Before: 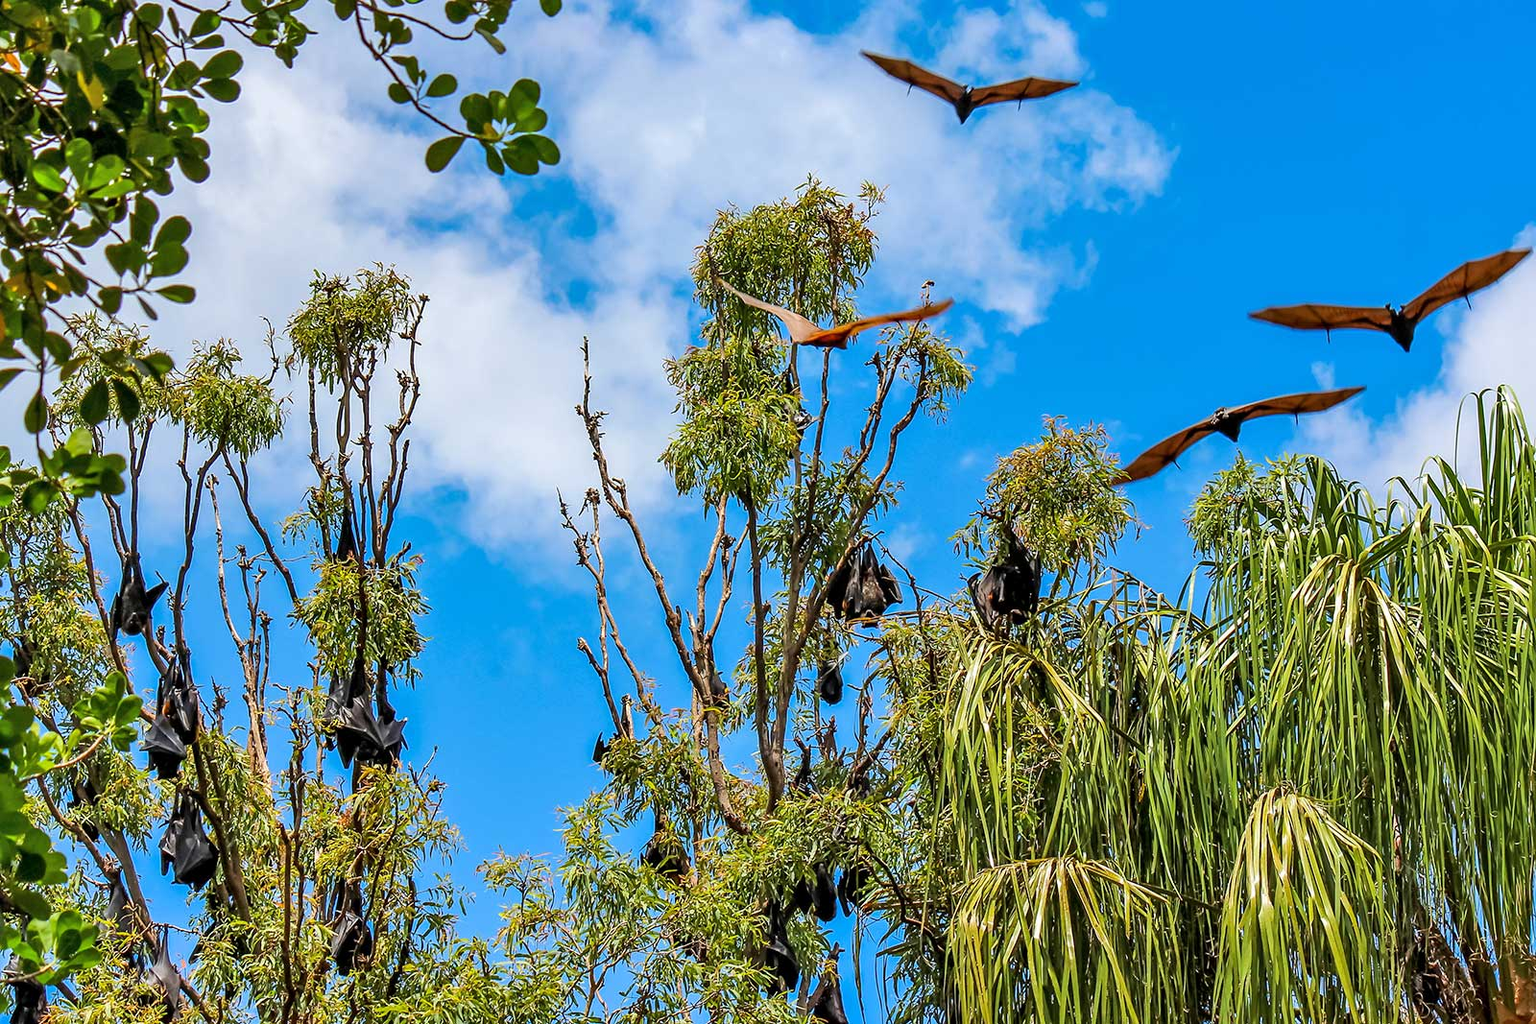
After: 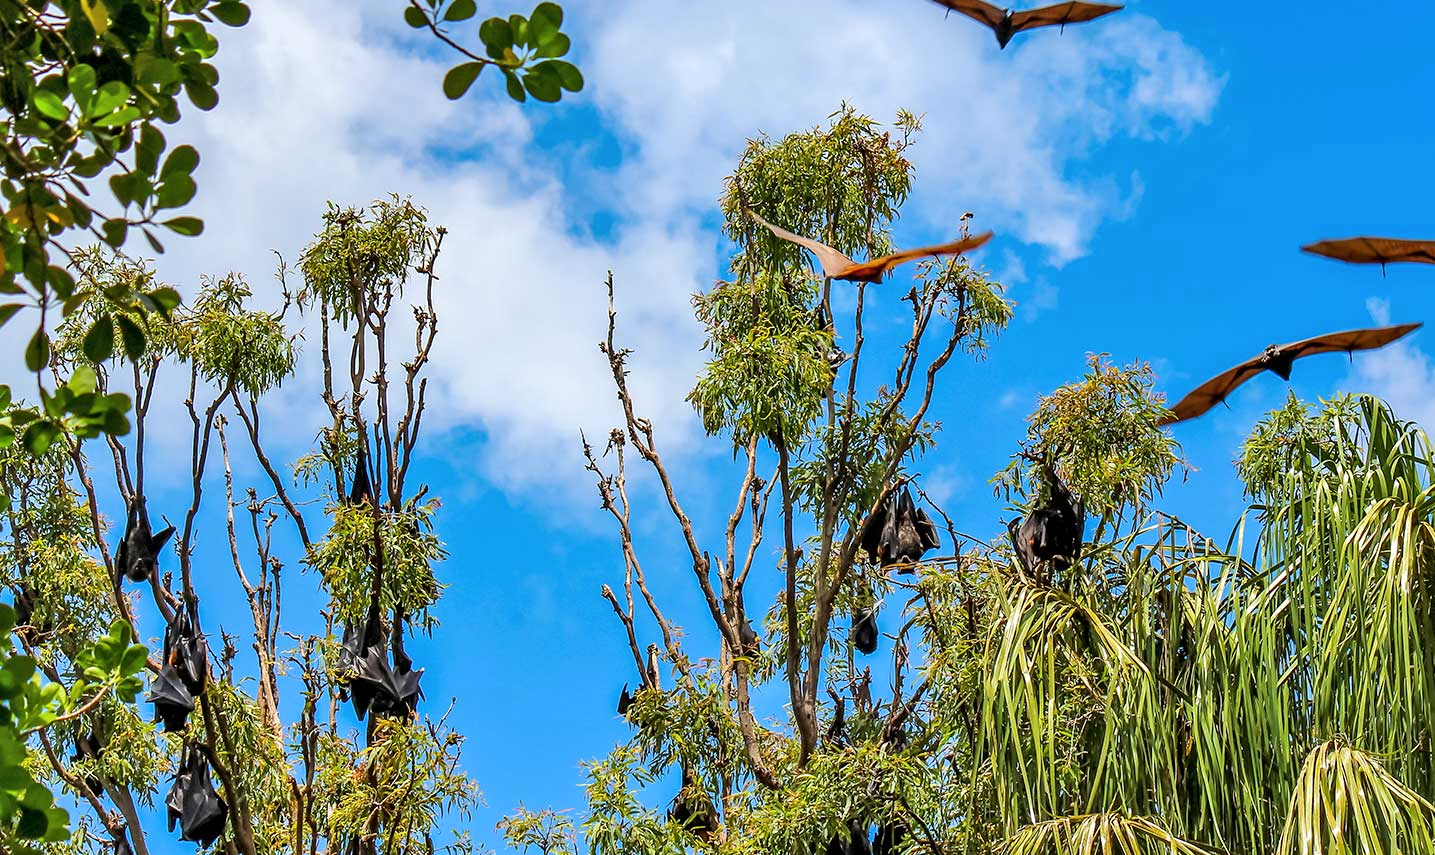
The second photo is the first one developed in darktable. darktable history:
crop: top 7.503%, right 9.878%, bottom 12.068%
shadows and highlights: shadows -9.7, white point adjustment 1.57, highlights 11.82
